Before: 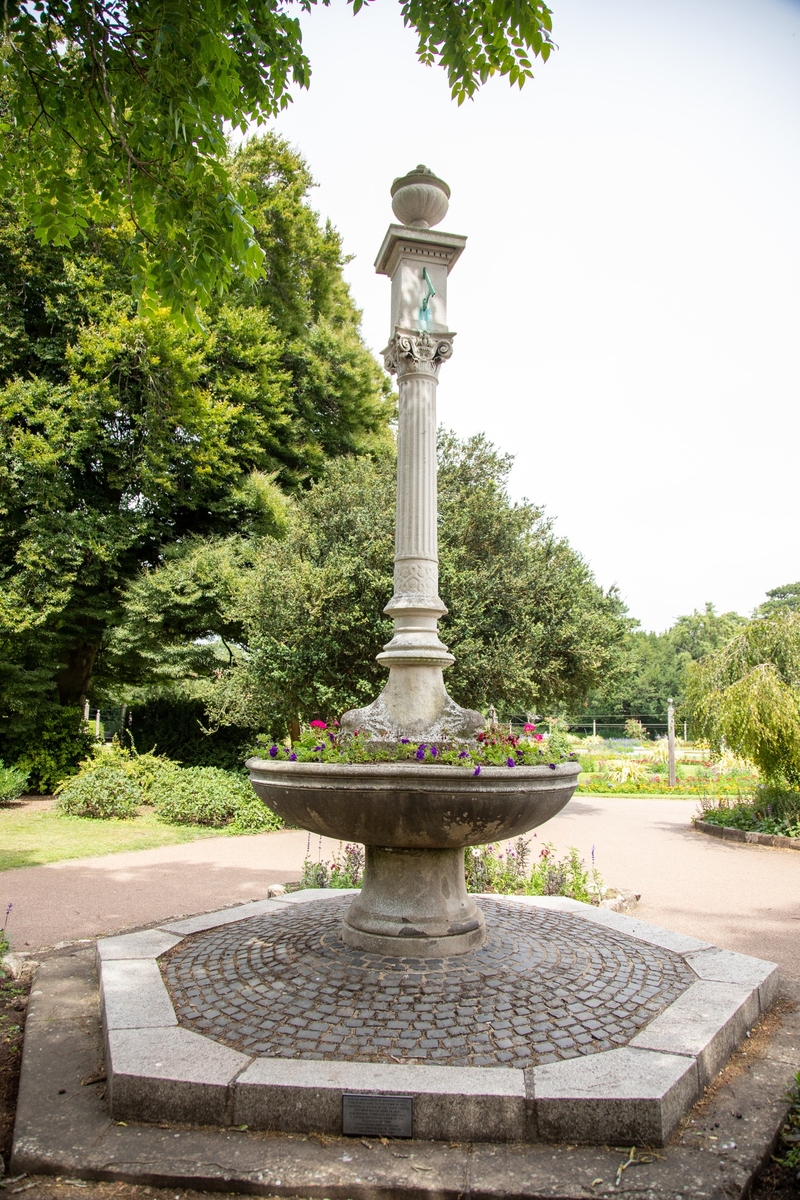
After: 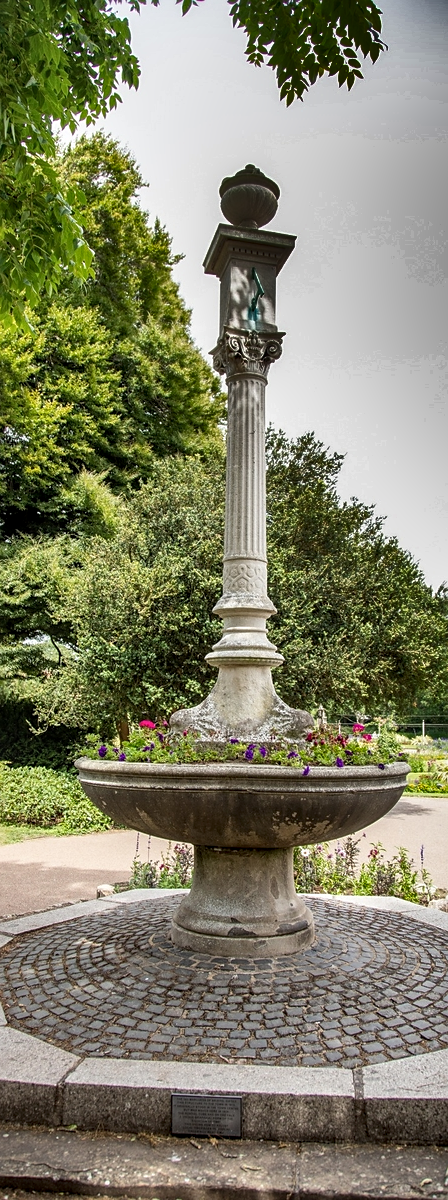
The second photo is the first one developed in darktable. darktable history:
sharpen: radius 1.816, amount 0.411, threshold 1.631
crop: left 21.456%, right 22.468%
shadows and highlights: radius 122.58, shadows 98.77, white point adjustment -2.82, highlights -99.35, highlights color adjustment 31.34%, soften with gaussian
local contrast: detail 130%
